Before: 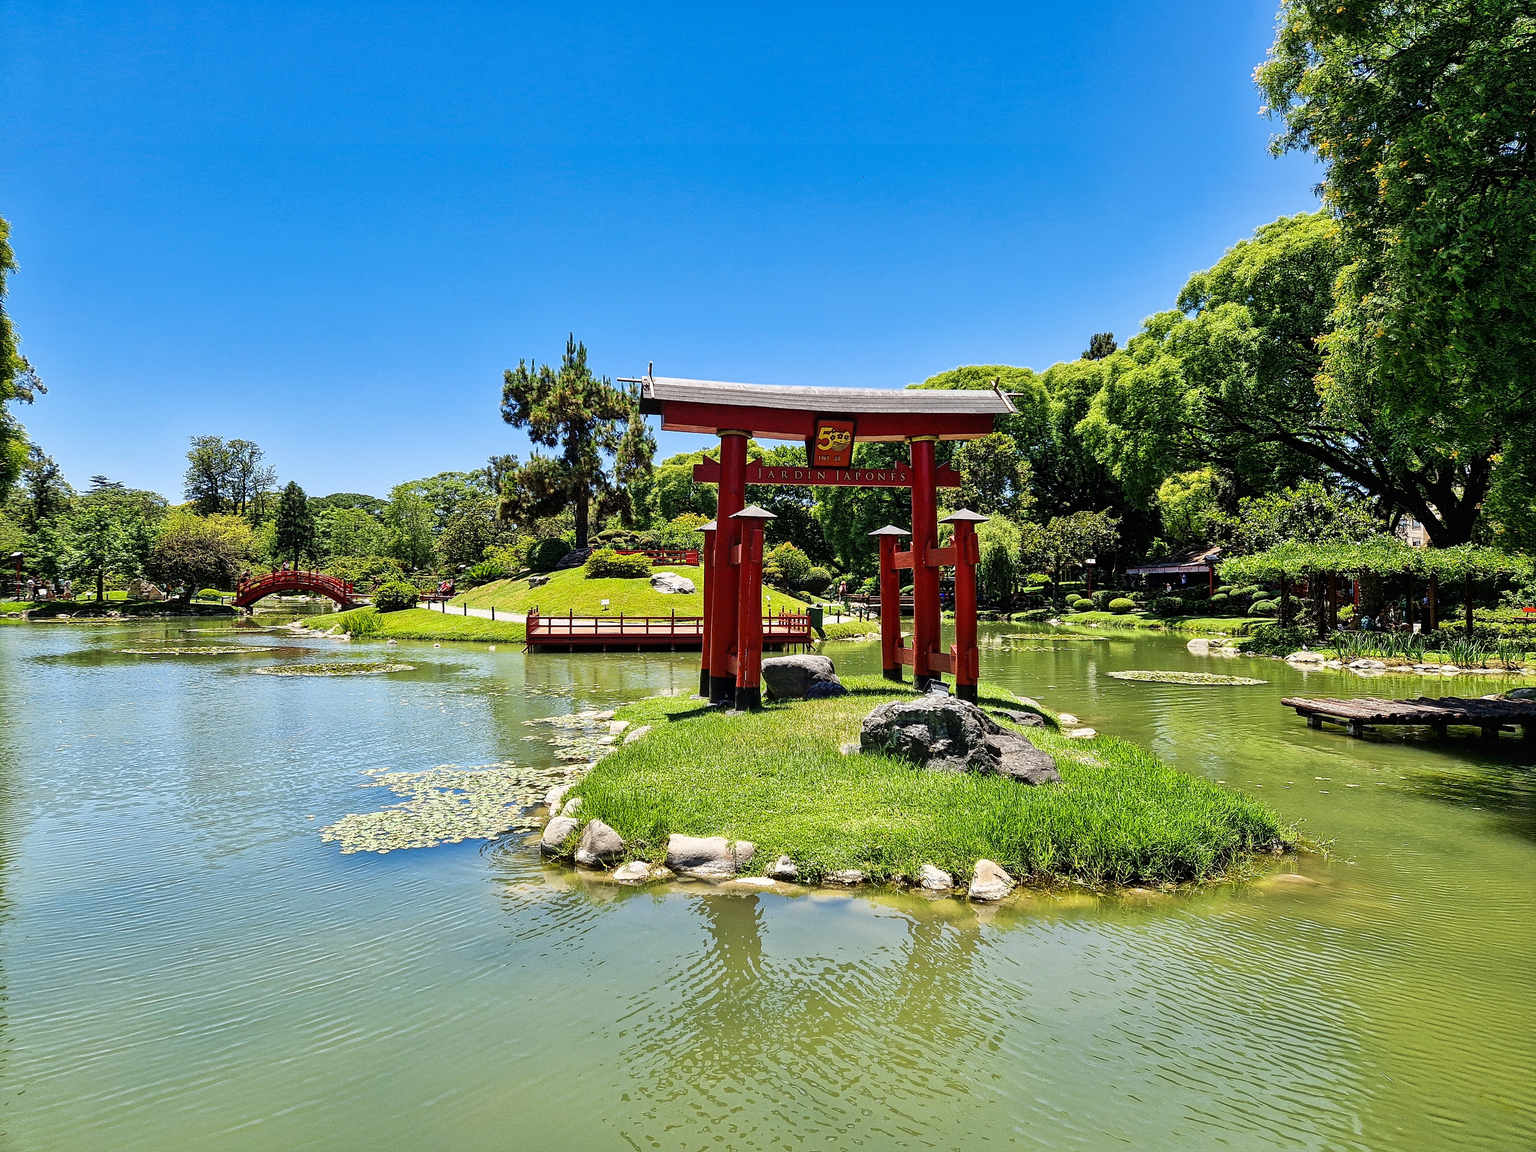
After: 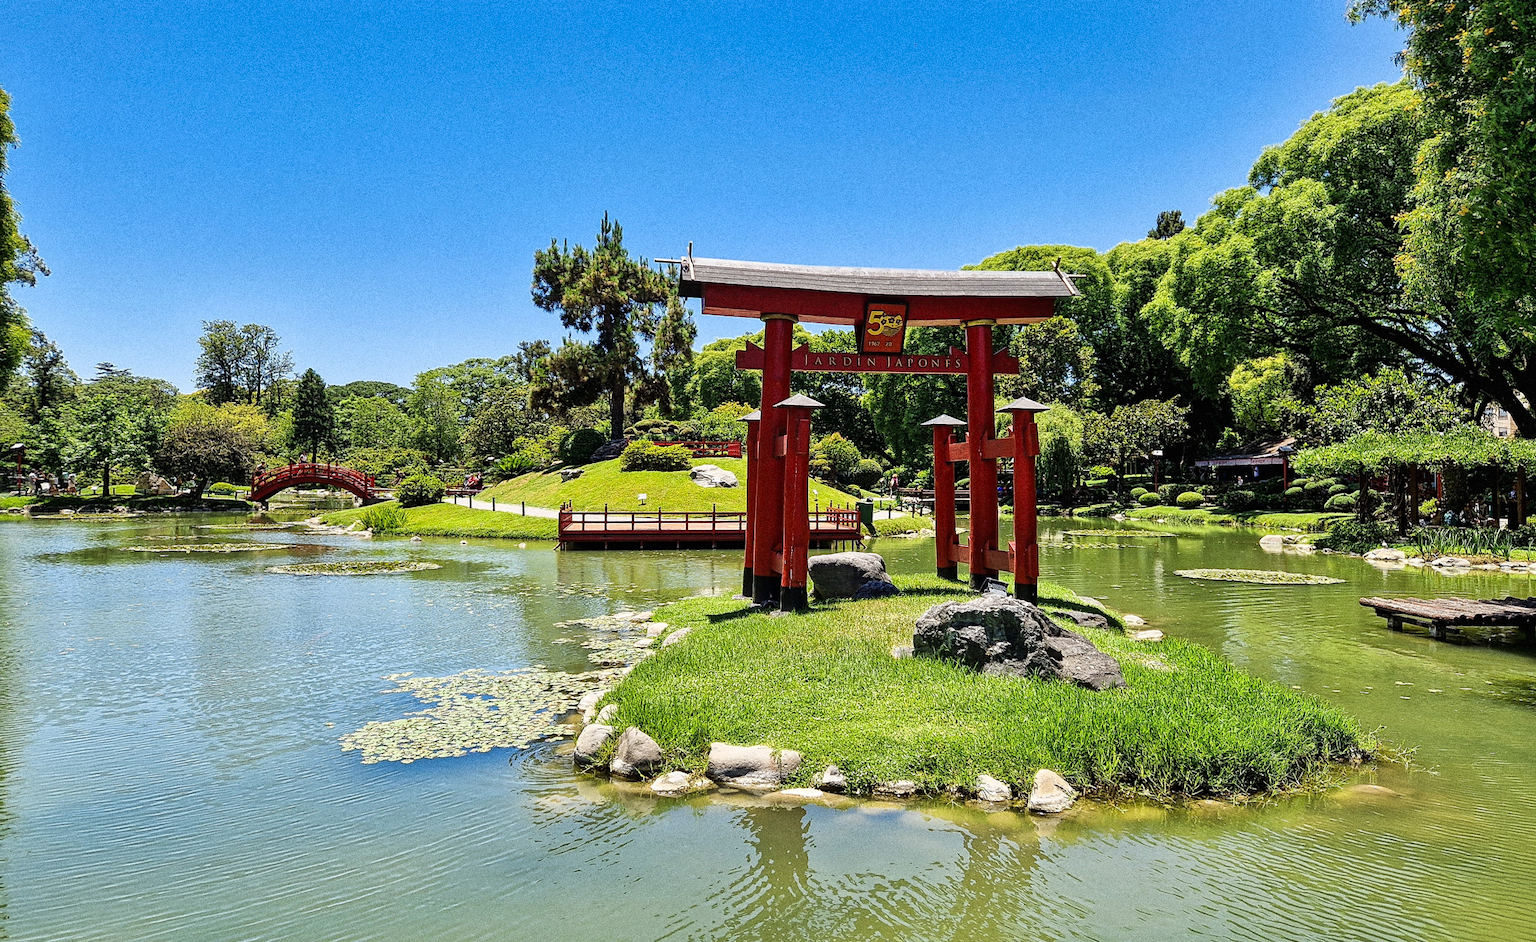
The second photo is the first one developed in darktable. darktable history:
crop and rotate: angle 0.03°, top 11.643%, right 5.651%, bottom 11.189%
grain: coarseness 0.09 ISO, strength 40%
